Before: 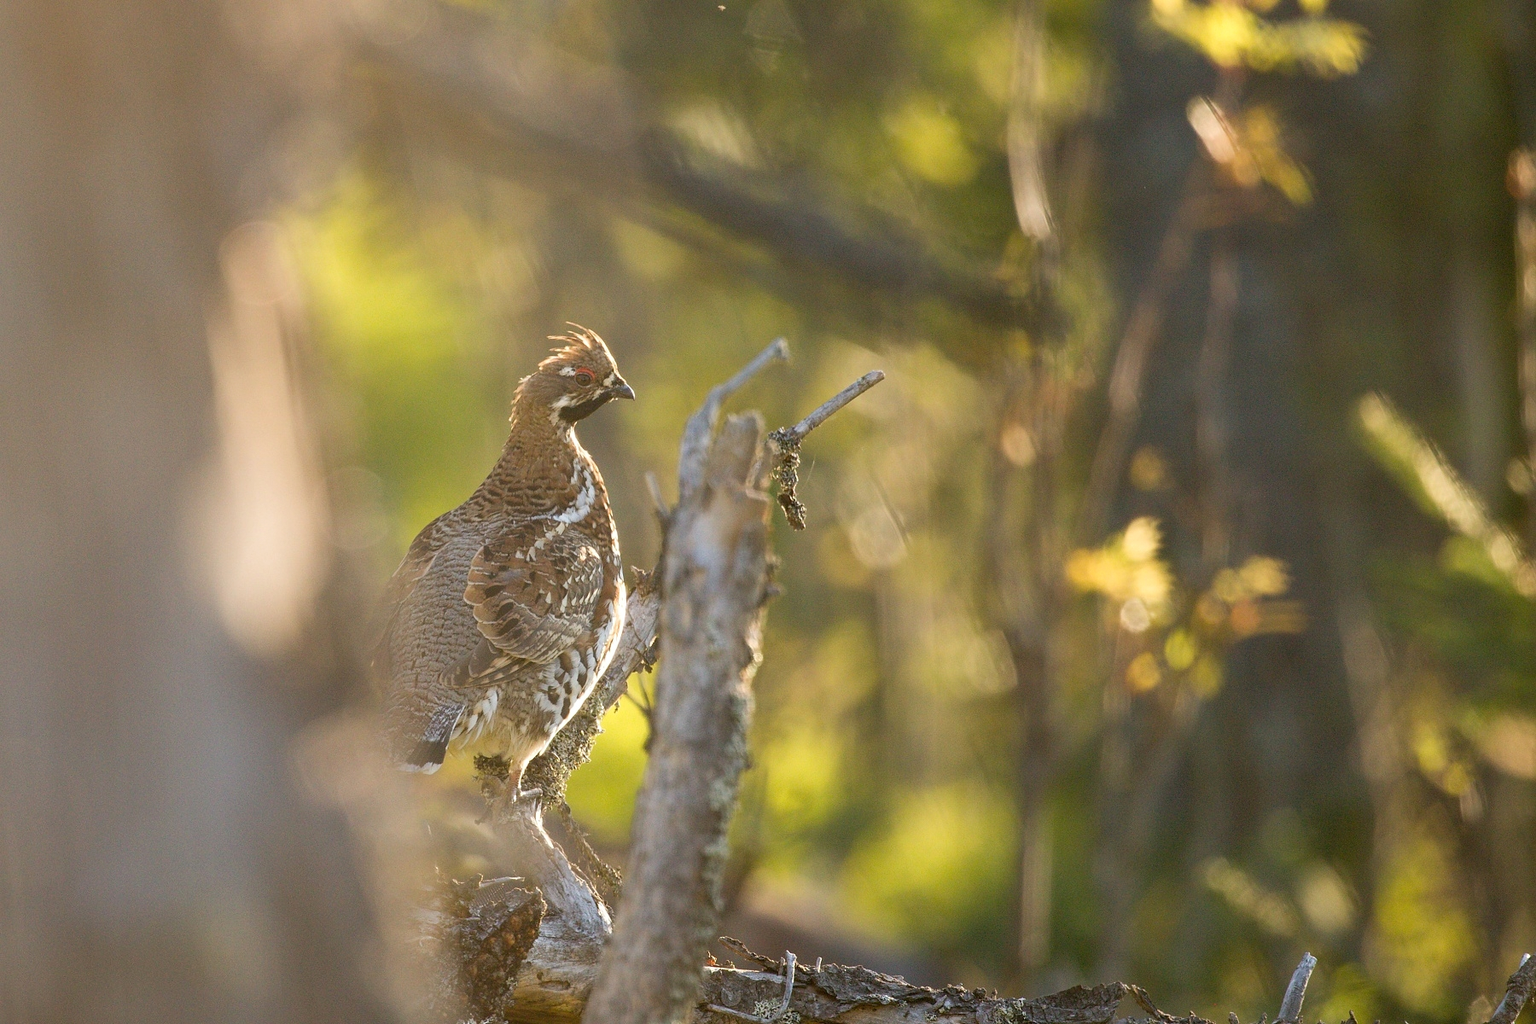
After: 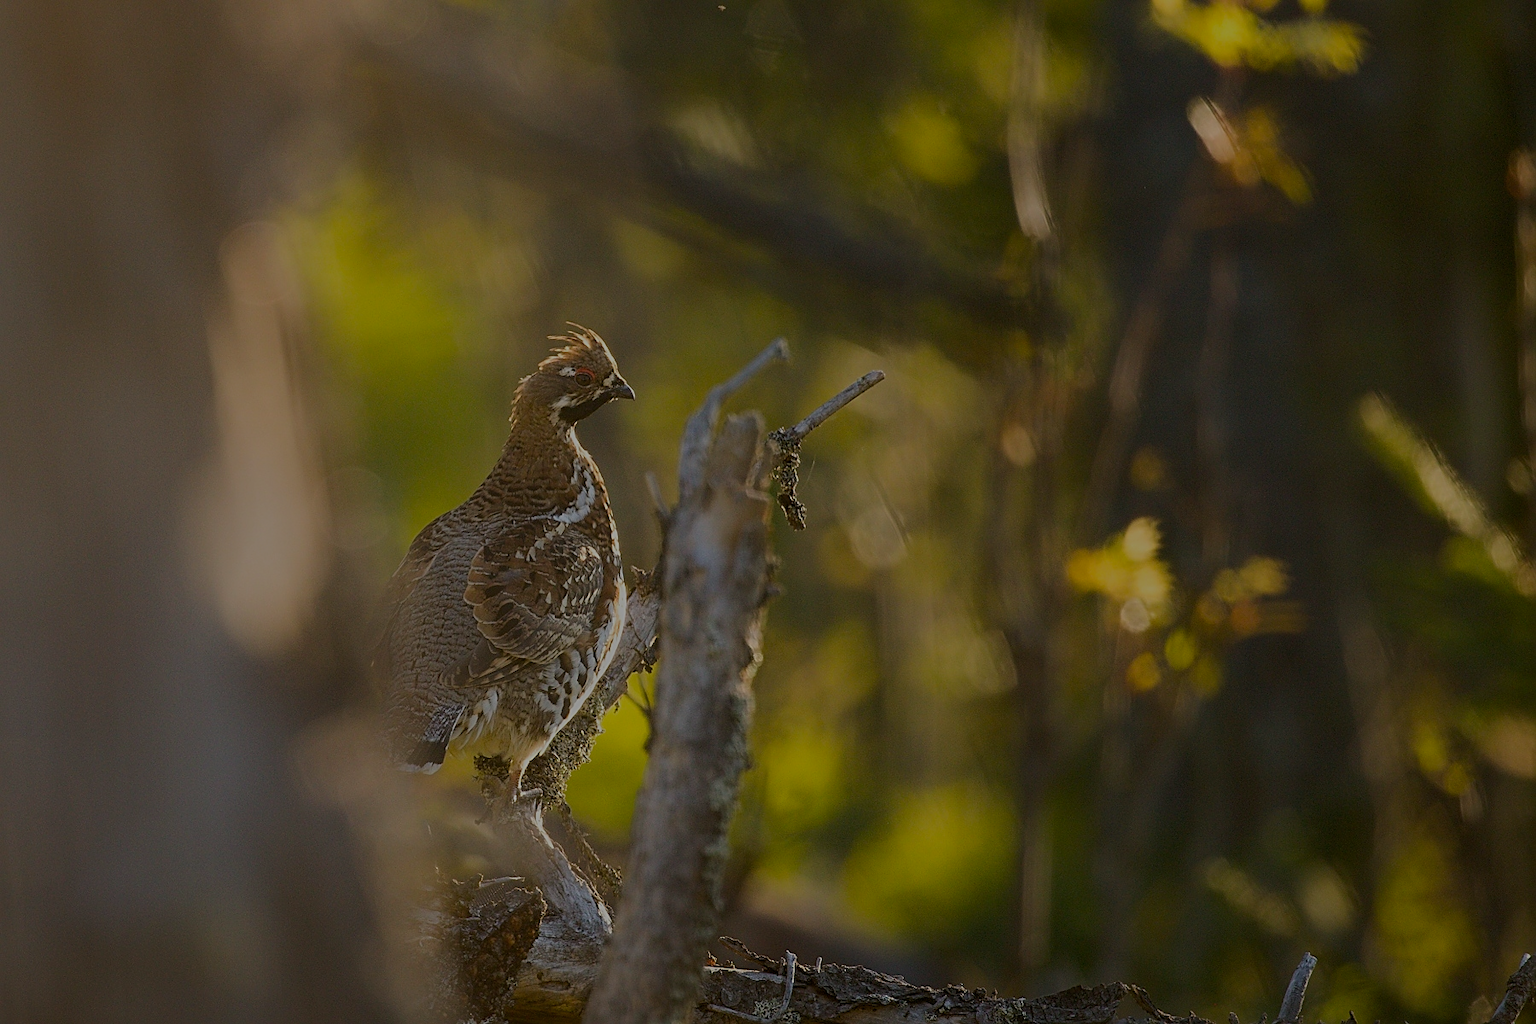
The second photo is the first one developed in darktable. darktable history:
tone equalizer: -8 EV -2 EV, -7 EV -2 EV, -6 EV -2 EV, -5 EV -2 EV, -4 EV -2 EV, -3 EV -2 EV, -2 EV -2 EV, -1 EV -1.63 EV, +0 EV -2 EV
color balance rgb: perceptual saturation grading › global saturation 20%, global vibrance 10%
sharpen: on, module defaults
